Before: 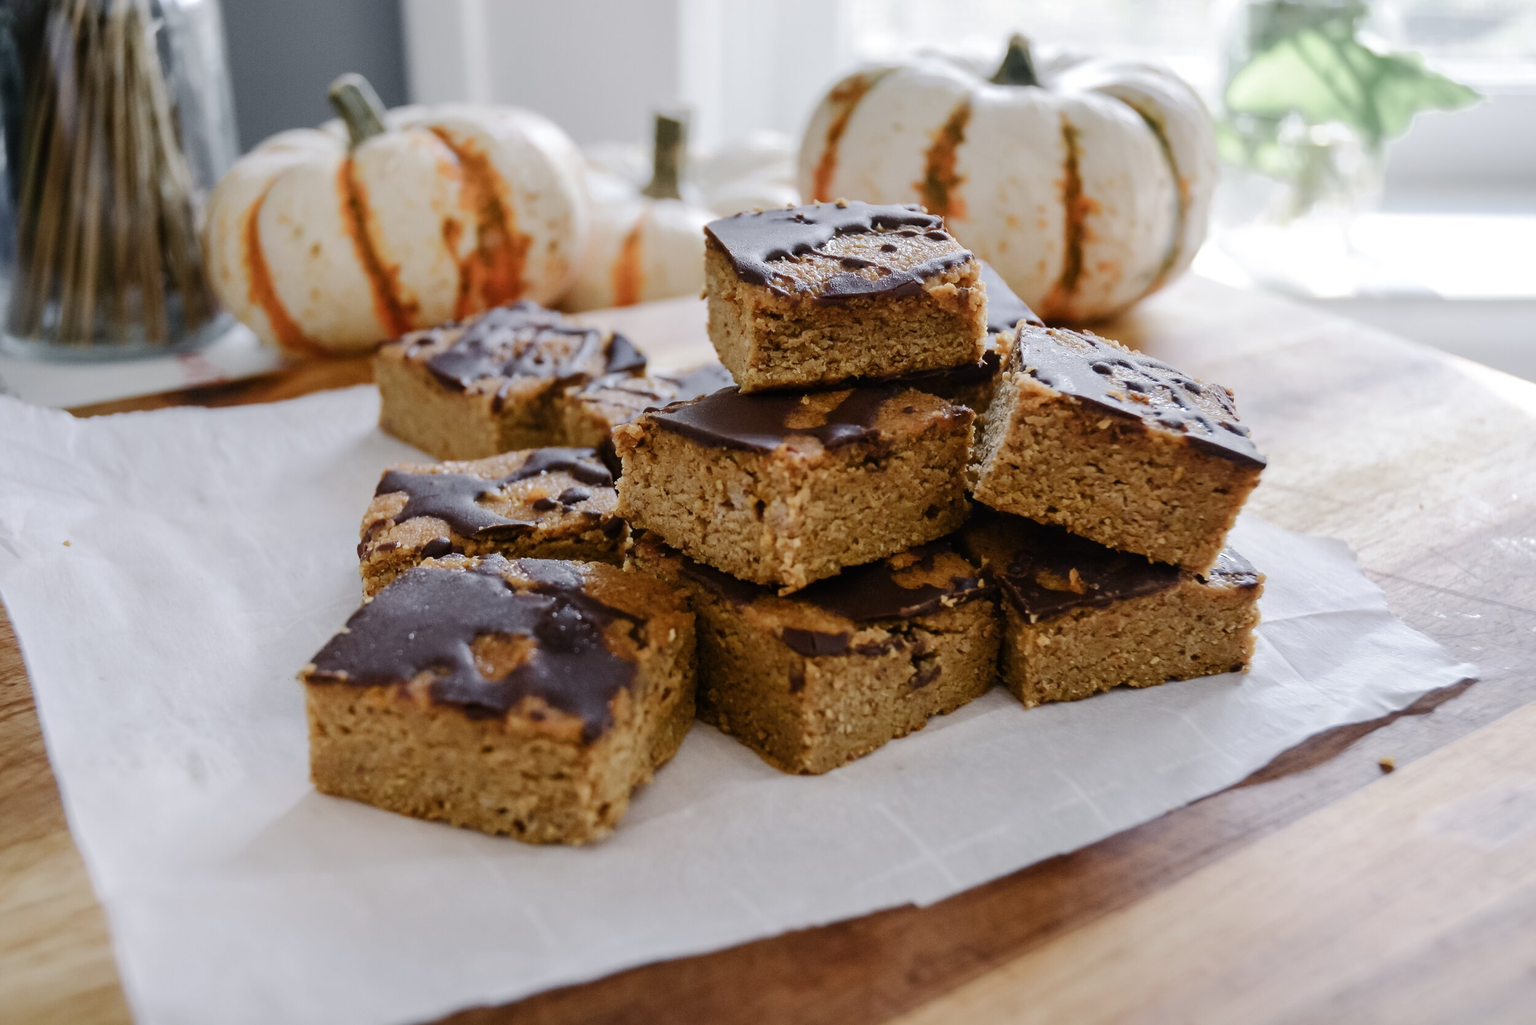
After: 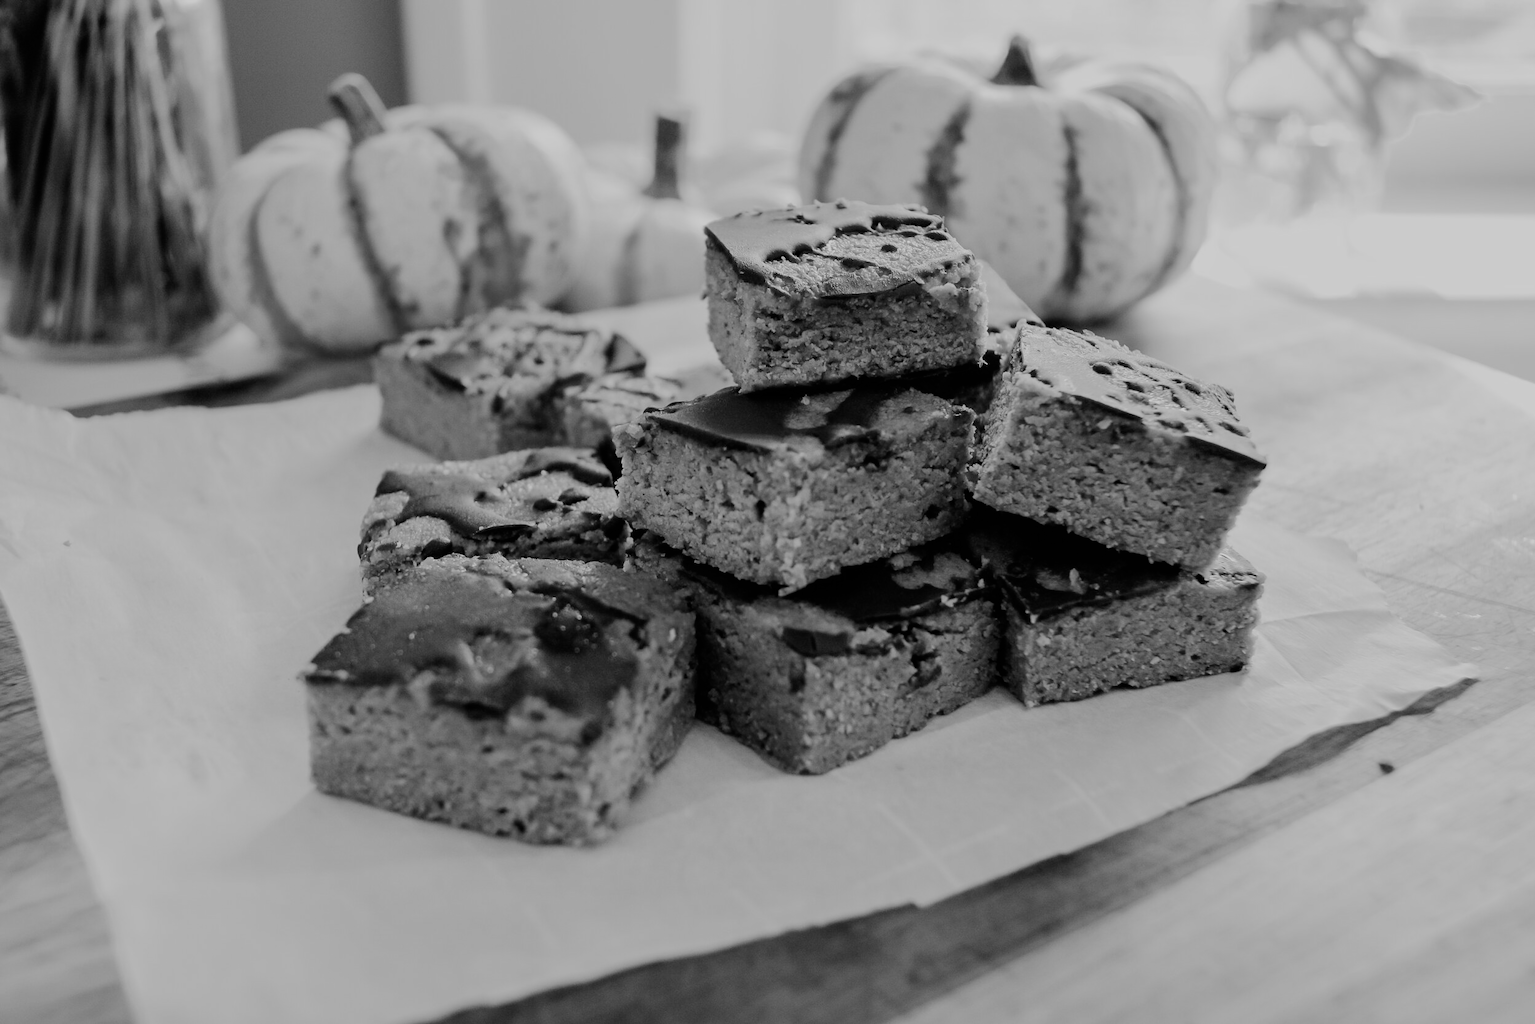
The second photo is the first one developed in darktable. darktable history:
filmic rgb: black relative exposure -7.15 EV, white relative exposure 5.36 EV, hardness 3.02, color science v6 (2022)
monochrome: a 32, b 64, size 2.3
color correction: highlights a* -1.43, highlights b* 10.12, shadows a* 0.395, shadows b* 19.35
